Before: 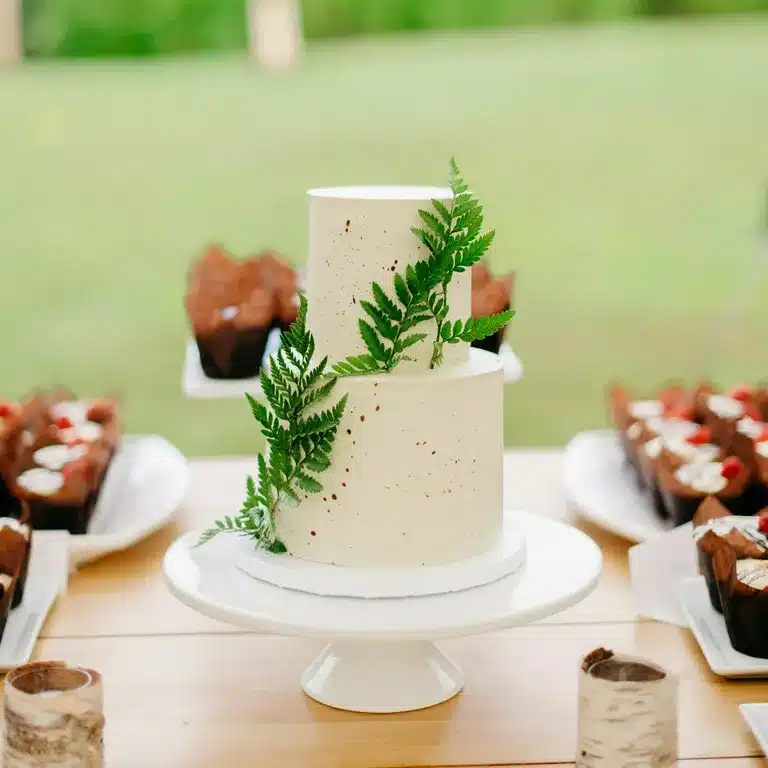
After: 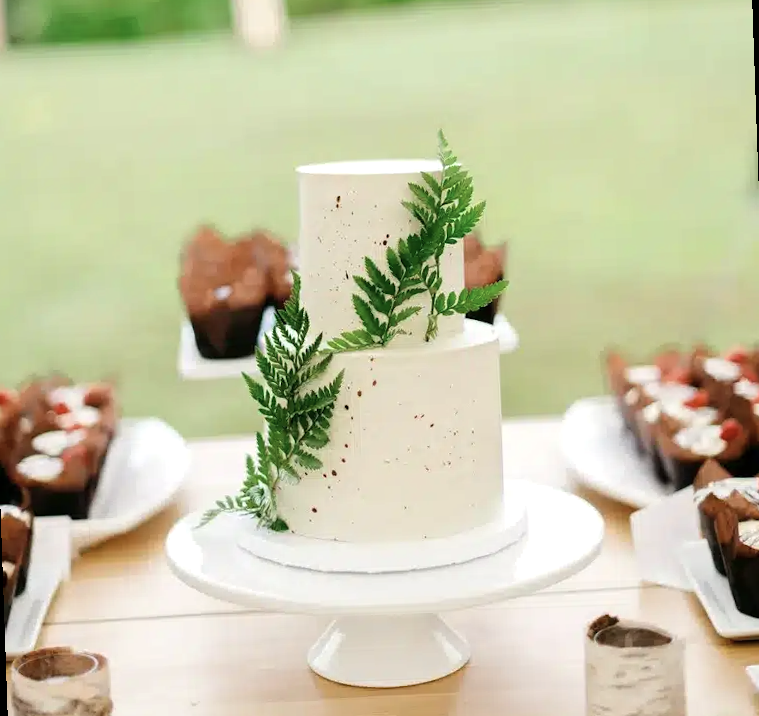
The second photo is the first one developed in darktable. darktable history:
rotate and perspective: rotation -2°, crop left 0.022, crop right 0.978, crop top 0.049, crop bottom 0.951
levels: levels [0, 0.474, 0.947]
local contrast: mode bilateral grid, contrast 10, coarseness 25, detail 110%, midtone range 0.2
contrast brightness saturation: contrast 0.06, brightness -0.01, saturation -0.23
